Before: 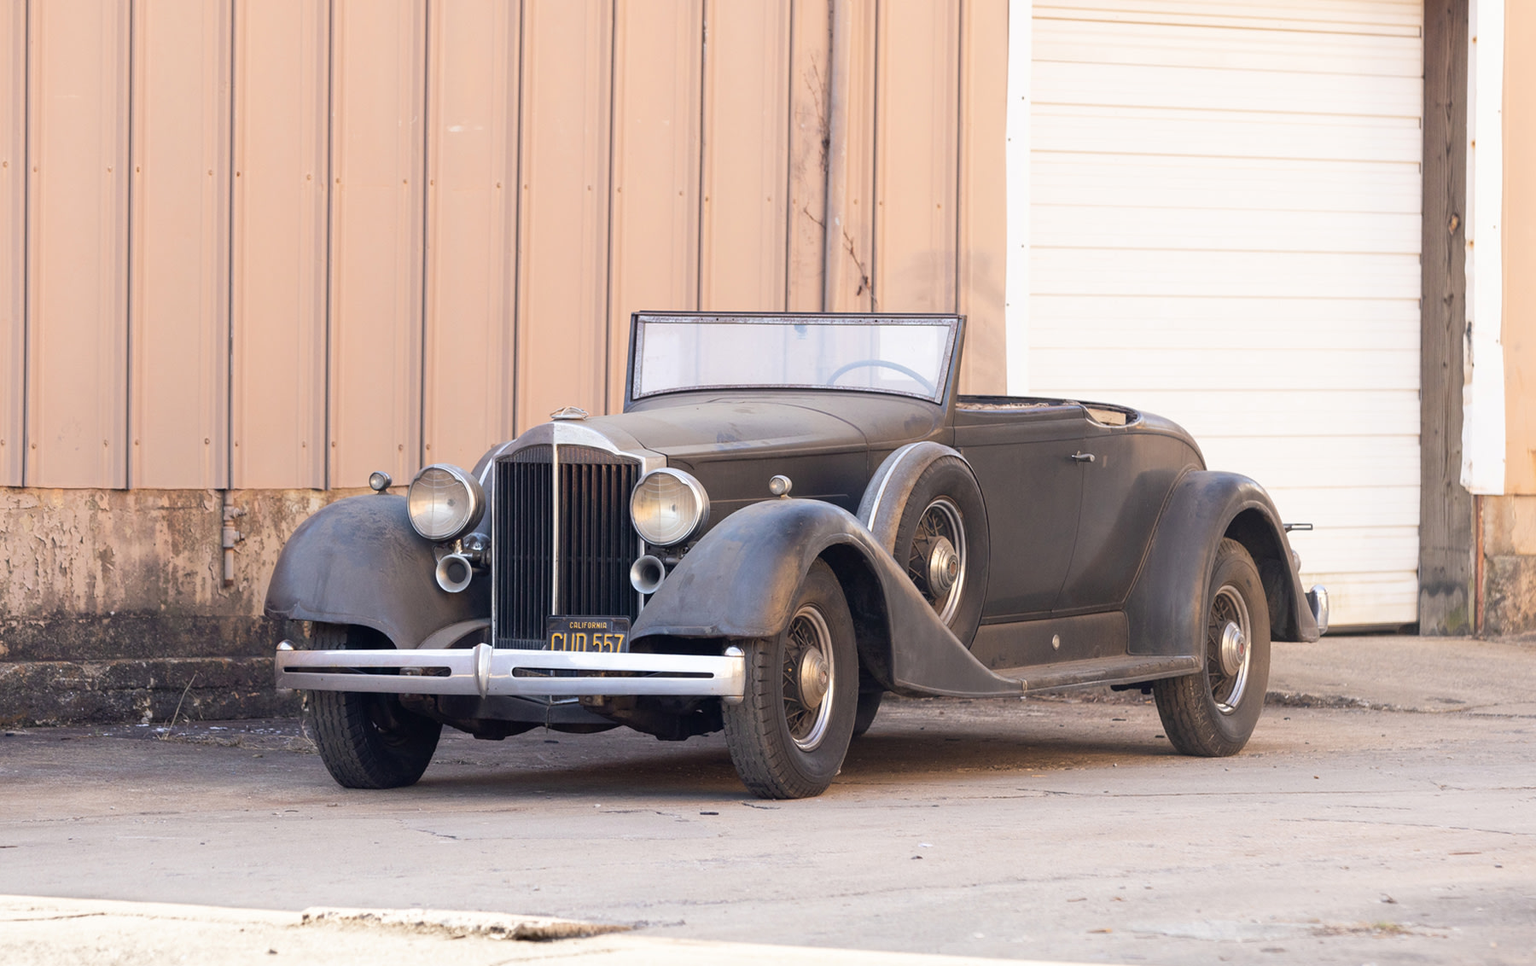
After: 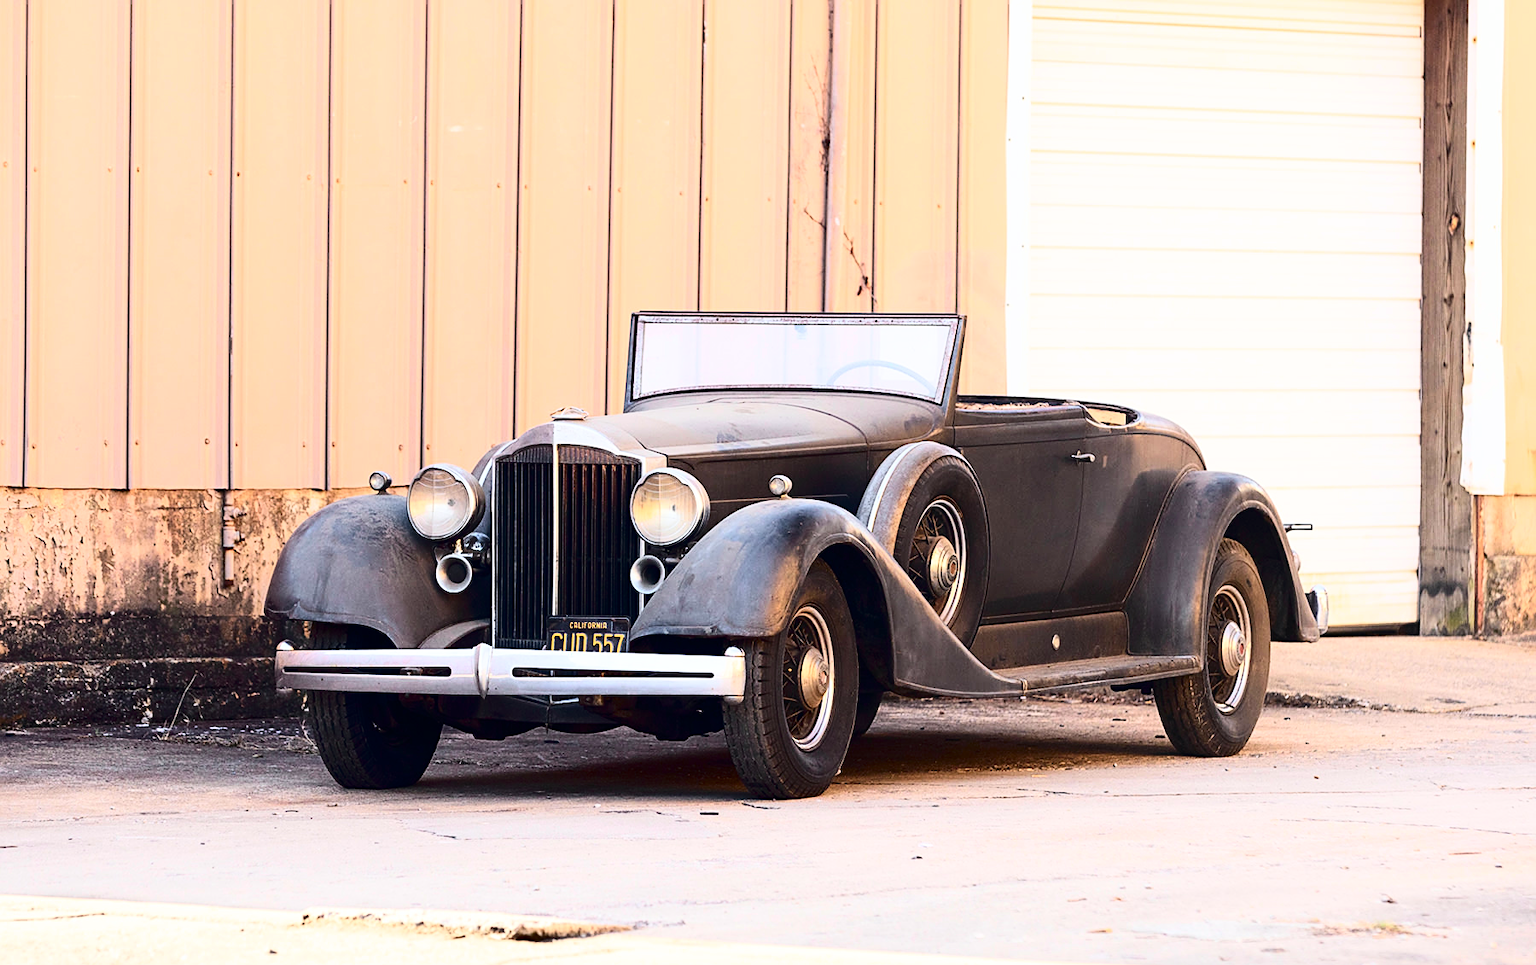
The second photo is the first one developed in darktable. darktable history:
contrast brightness saturation: contrast 0.337, brightness -0.066, saturation 0.172
tone curve: curves: ch0 [(0, 0) (0.051, 0.047) (0.102, 0.099) (0.228, 0.262) (0.446, 0.527) (0.695, 0.778) (0.908, 0.946) (1, 1)]; ch1 [(0, 0) (0.339, 0.298) (0.402, 0.363) (0.453, 0.413) (0.485, 0.469) (0.494, 0.493) (0.504, 0.501) (0.525, 0.533) (0.563, 0.591) (0.597, 0.631) (1, 1)]; ch2 [(0, 0) (0.48, 0.48) (0.504, 0.5) (0.539, 0.554) (0.59, 0.628) (0.642, 0.682) (0.824, 0.815) (1, 1)], color space Lab, independent channels, preserve colors none
sharpen: on, module defaults
